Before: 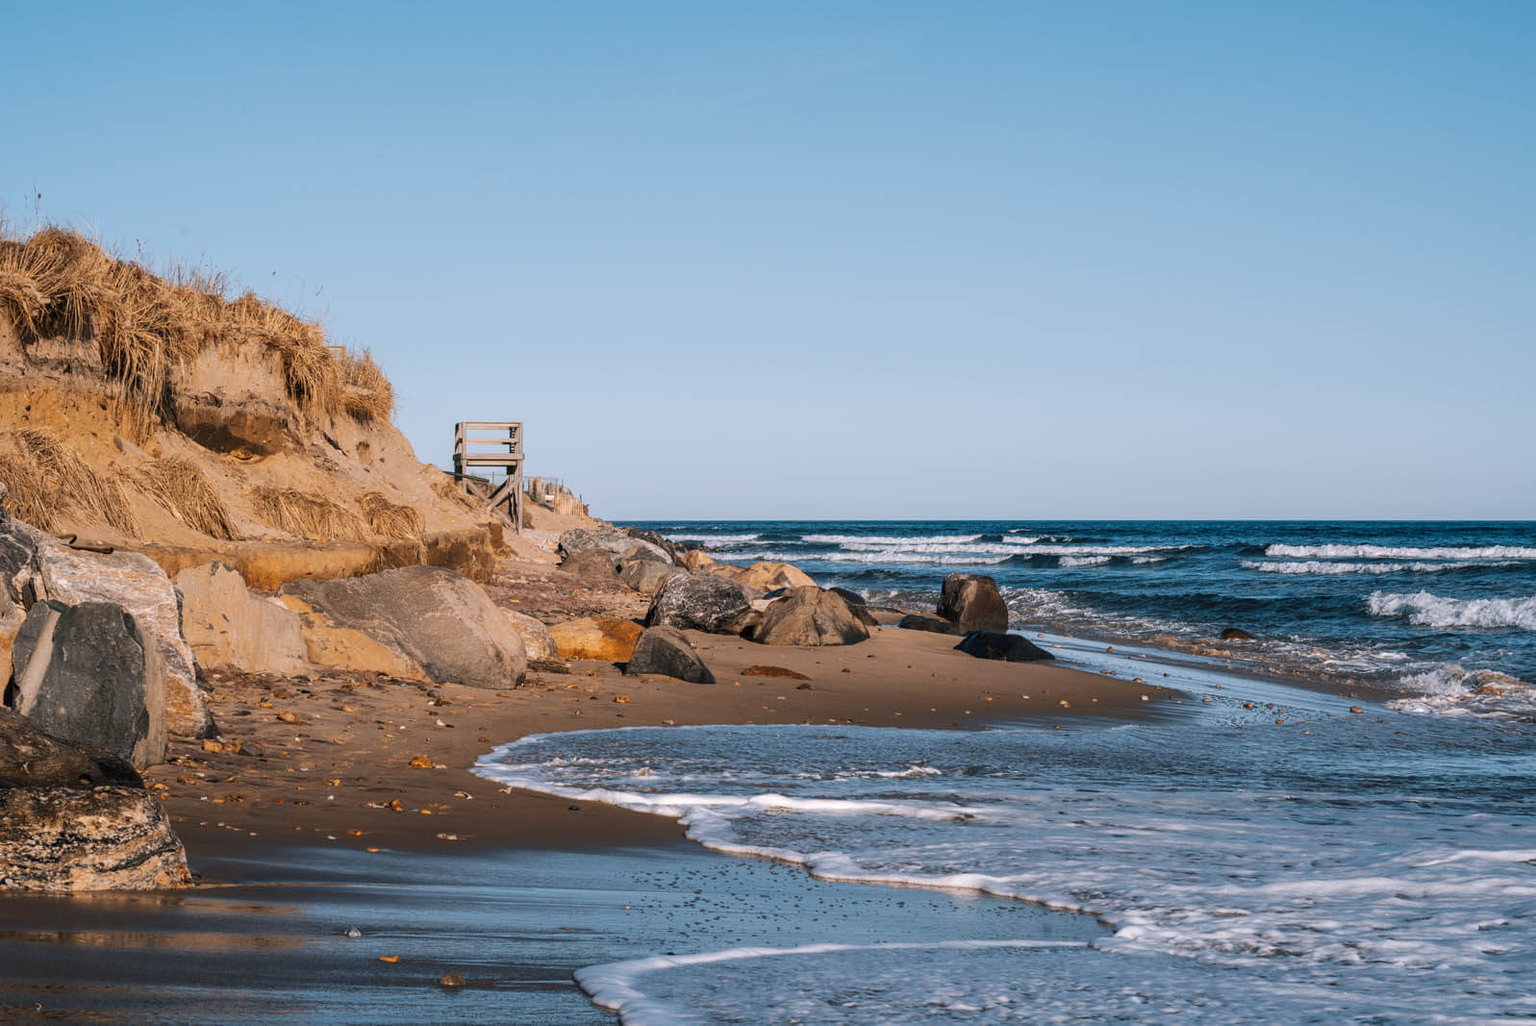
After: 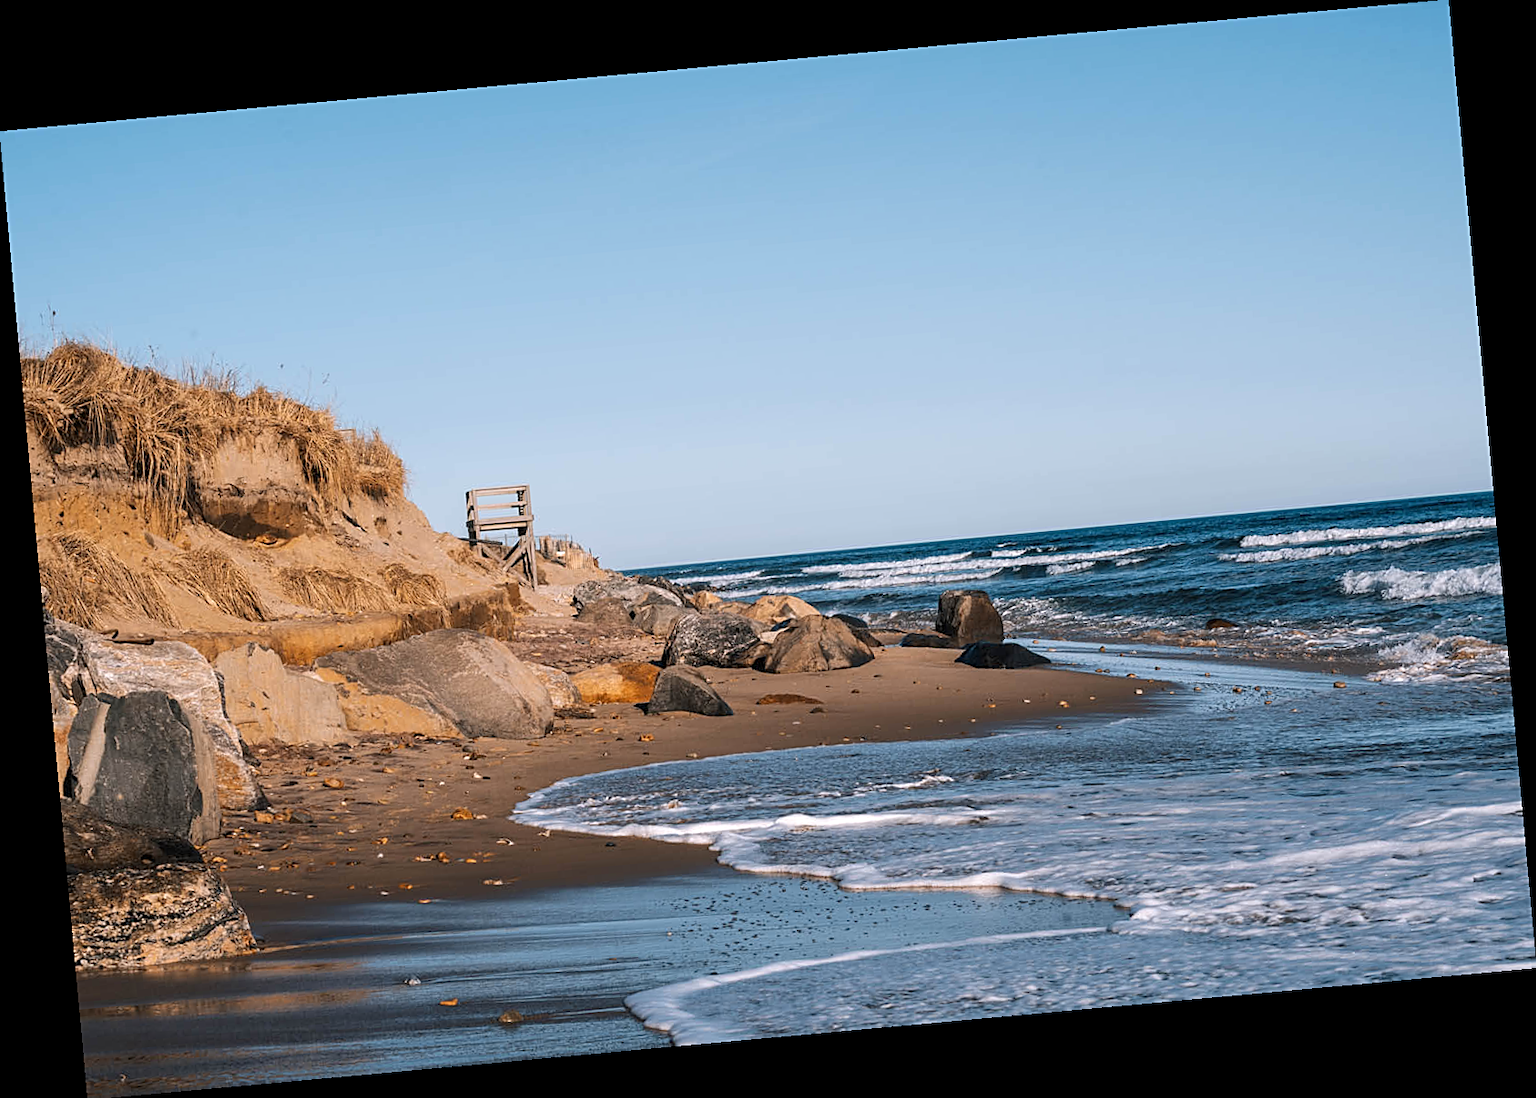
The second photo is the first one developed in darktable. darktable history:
exposure: exposure 0.127 EV, compensate highlight preservation false
rotate and perspective: rotation -5.2°, automatic cropping off
sharpen: on, module defaults
white balance: red 1, blue 1
